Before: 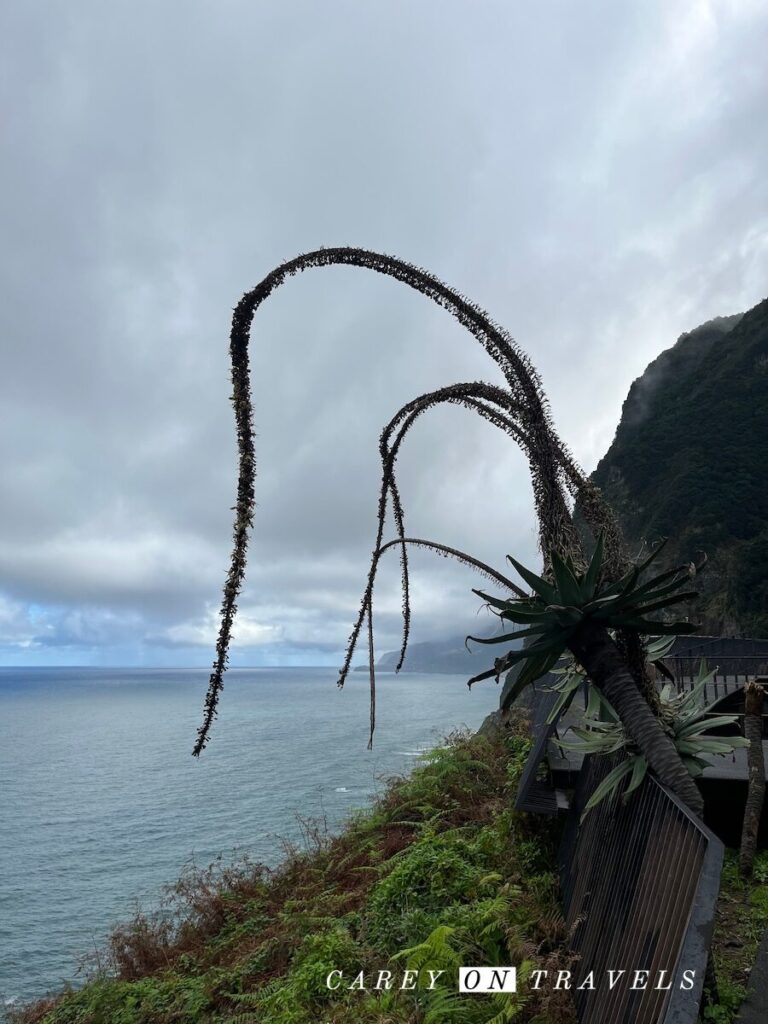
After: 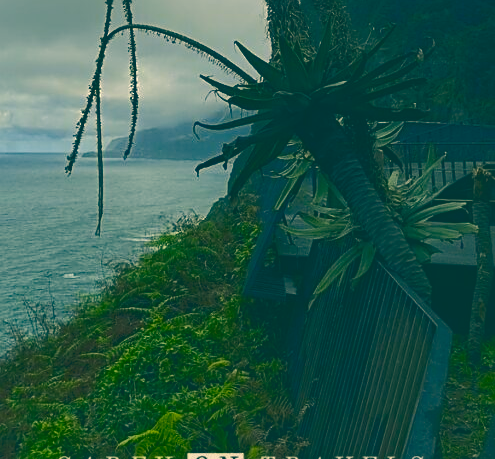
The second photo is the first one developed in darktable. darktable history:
crop and rotate: left 35.509%, top 50.238%, bottom 4.934%
contrast brightness saturation: saturation 0.13
rotate and perspective: automatic cropping off
color correction: highlights a* 1.83, highlights b* 34.02, shadows a* -36.68, shadows b* -5.48
sharpen: on, module defaults
tone curve: curves: ch0 [(0, 0.142) (0.384, 0.314) (0.752, 0.711) (0.991, 0.95)]; ch1 [(0.006, 0.129) (0.346, 0.384) (1, 1)]; ch2 [(0.003, 0.057) (0.261, 0.248) (1, 1)], color space Lab, independent channels
shadows and highlights: shadows 40, highlights -60
white balance: emerald 1
